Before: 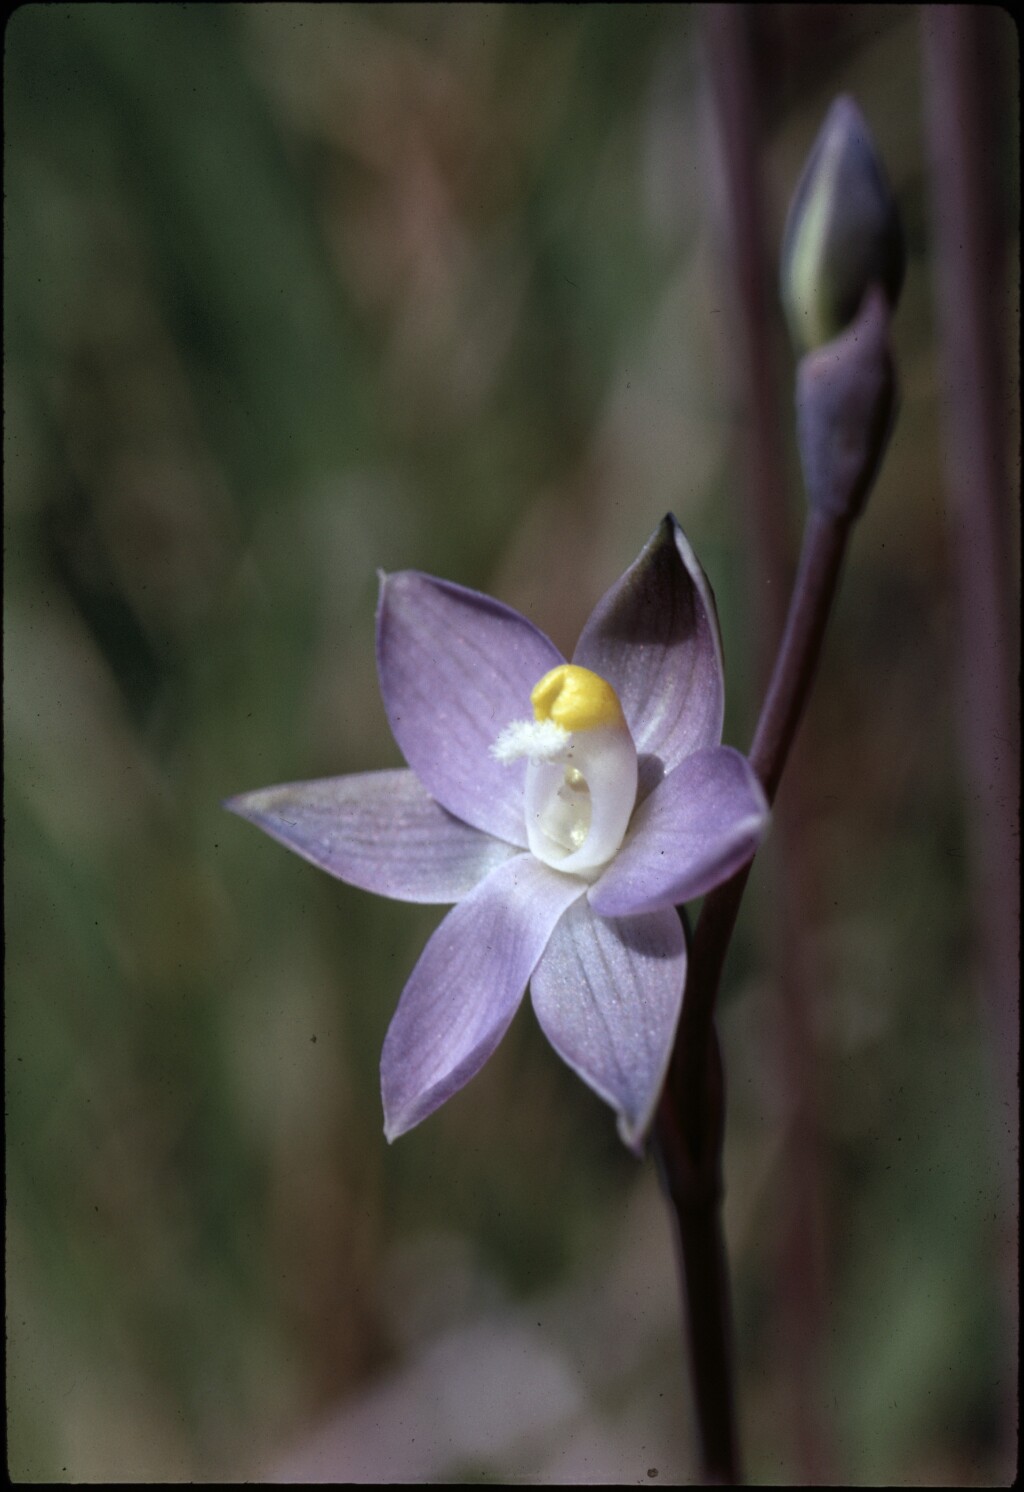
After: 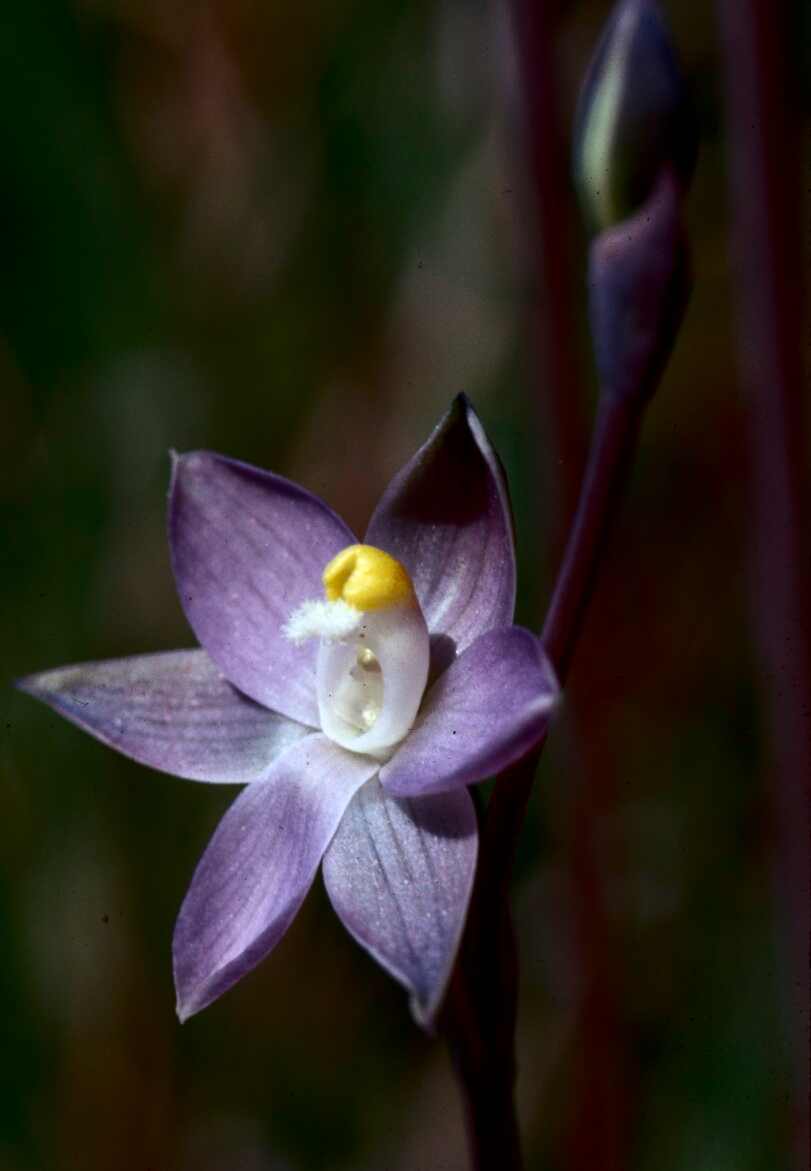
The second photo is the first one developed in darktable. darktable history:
contrast brightness saturation: contrast 0.187, brightness -0.242, saturation 0.118
crop and rotate: left 20.314%, top 8.084%, right 0.395%, bottom 13.376%
